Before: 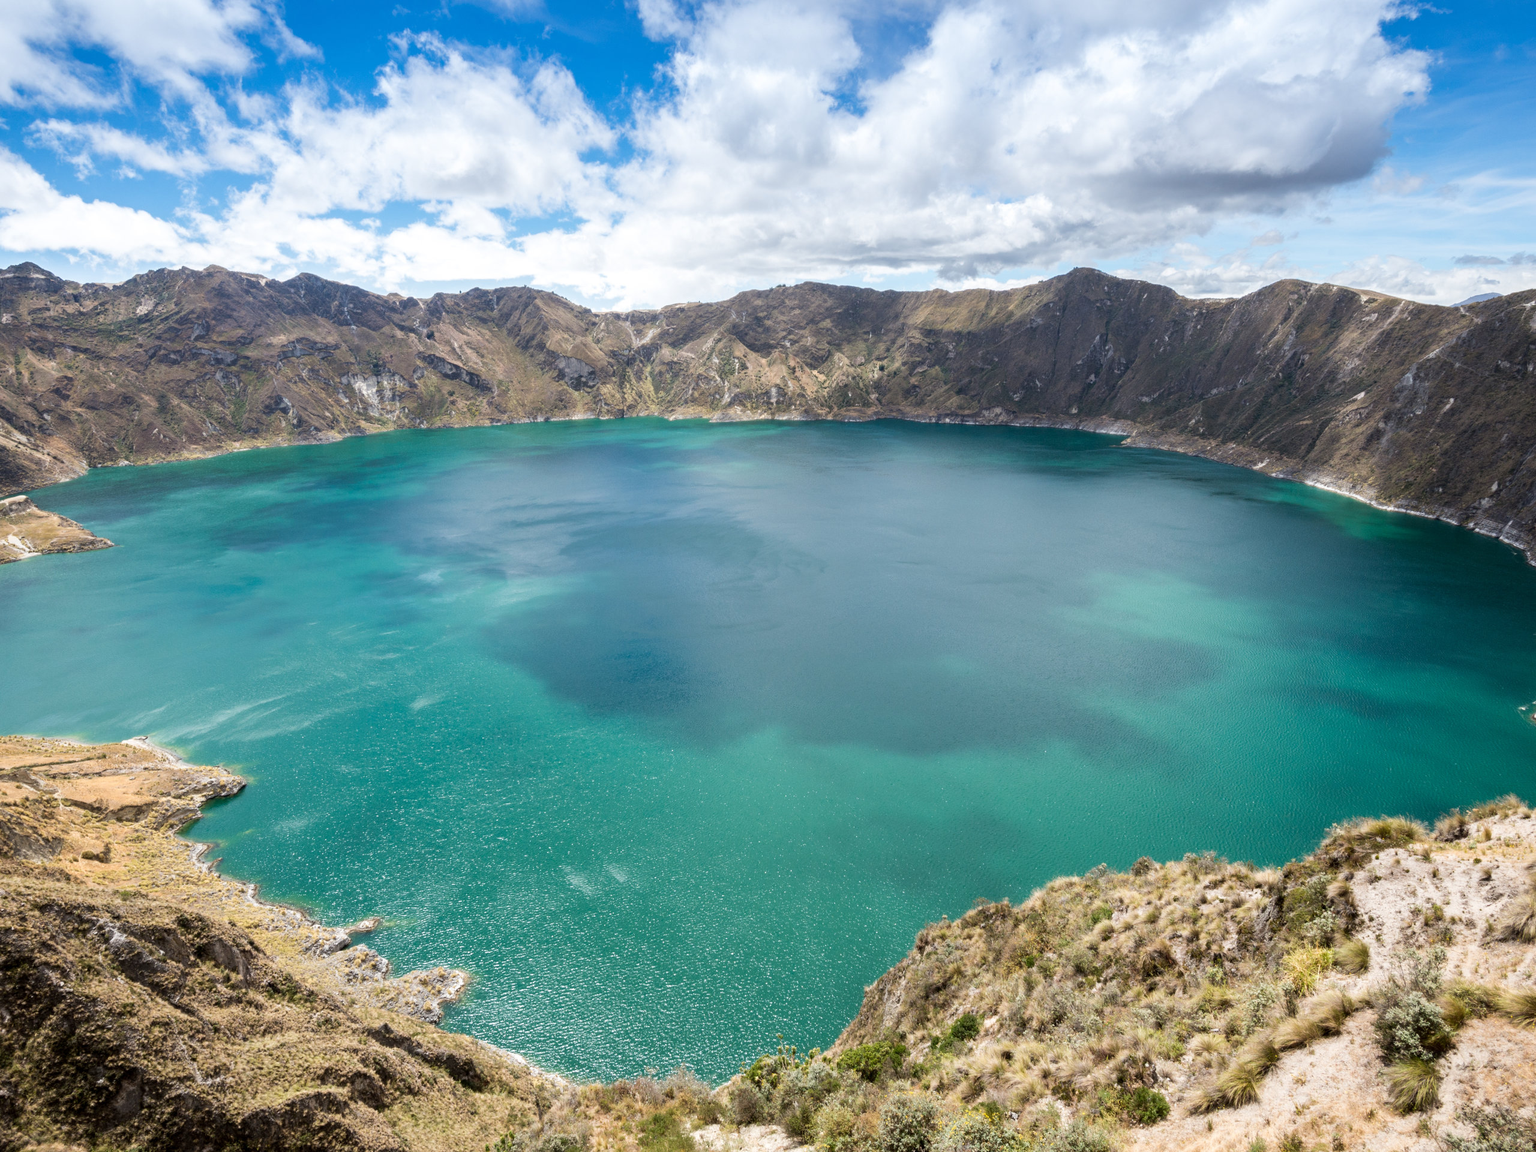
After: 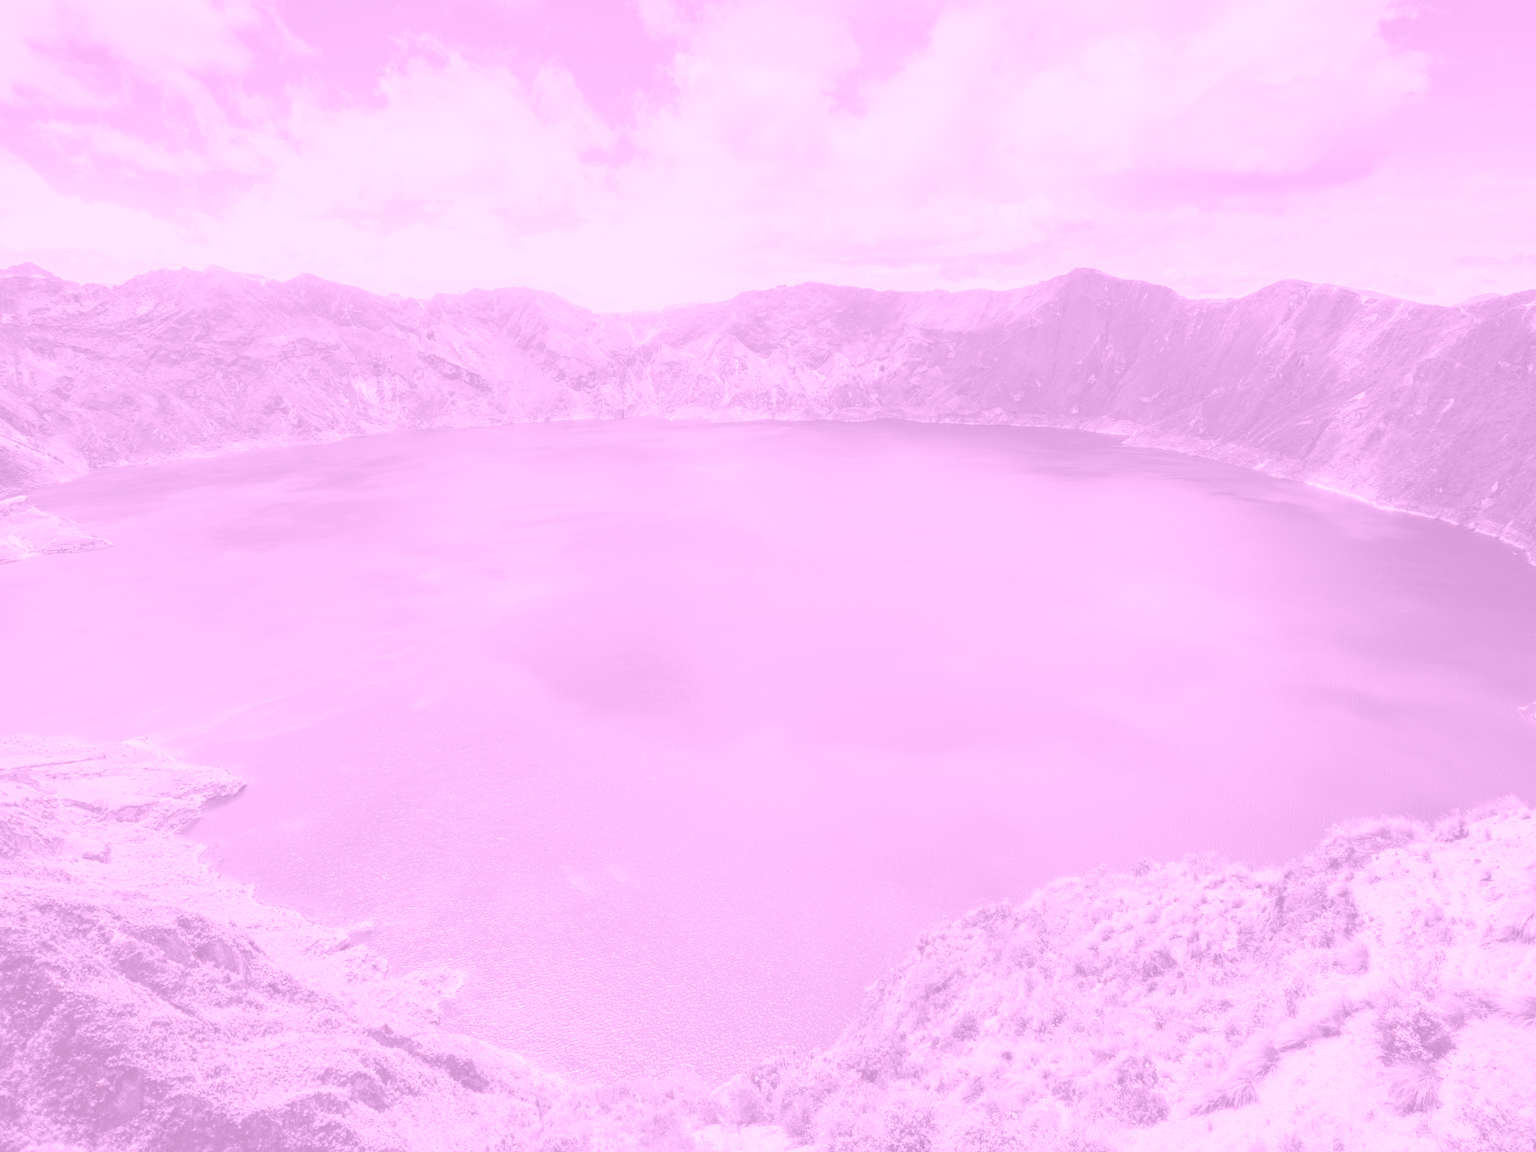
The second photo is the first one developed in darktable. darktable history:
bloom: size 9%, threshold 100%, strength 7%
colorize: hue 331.2°, saturation 75%, source mix 30.28%, lightness 70.52%, version 1
